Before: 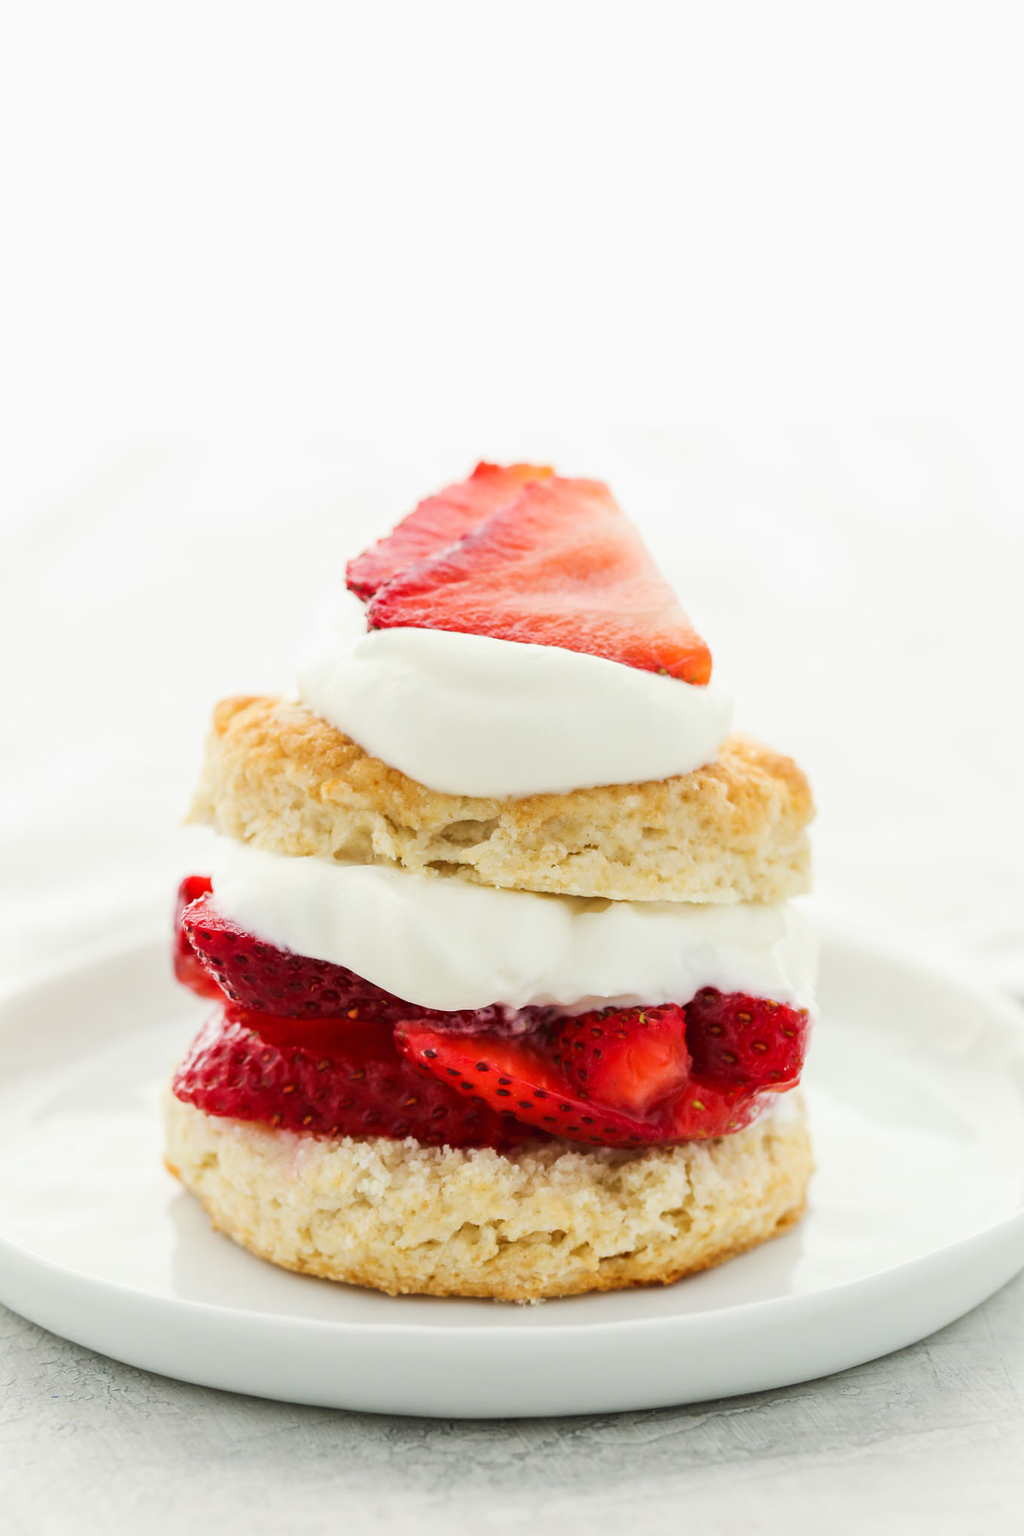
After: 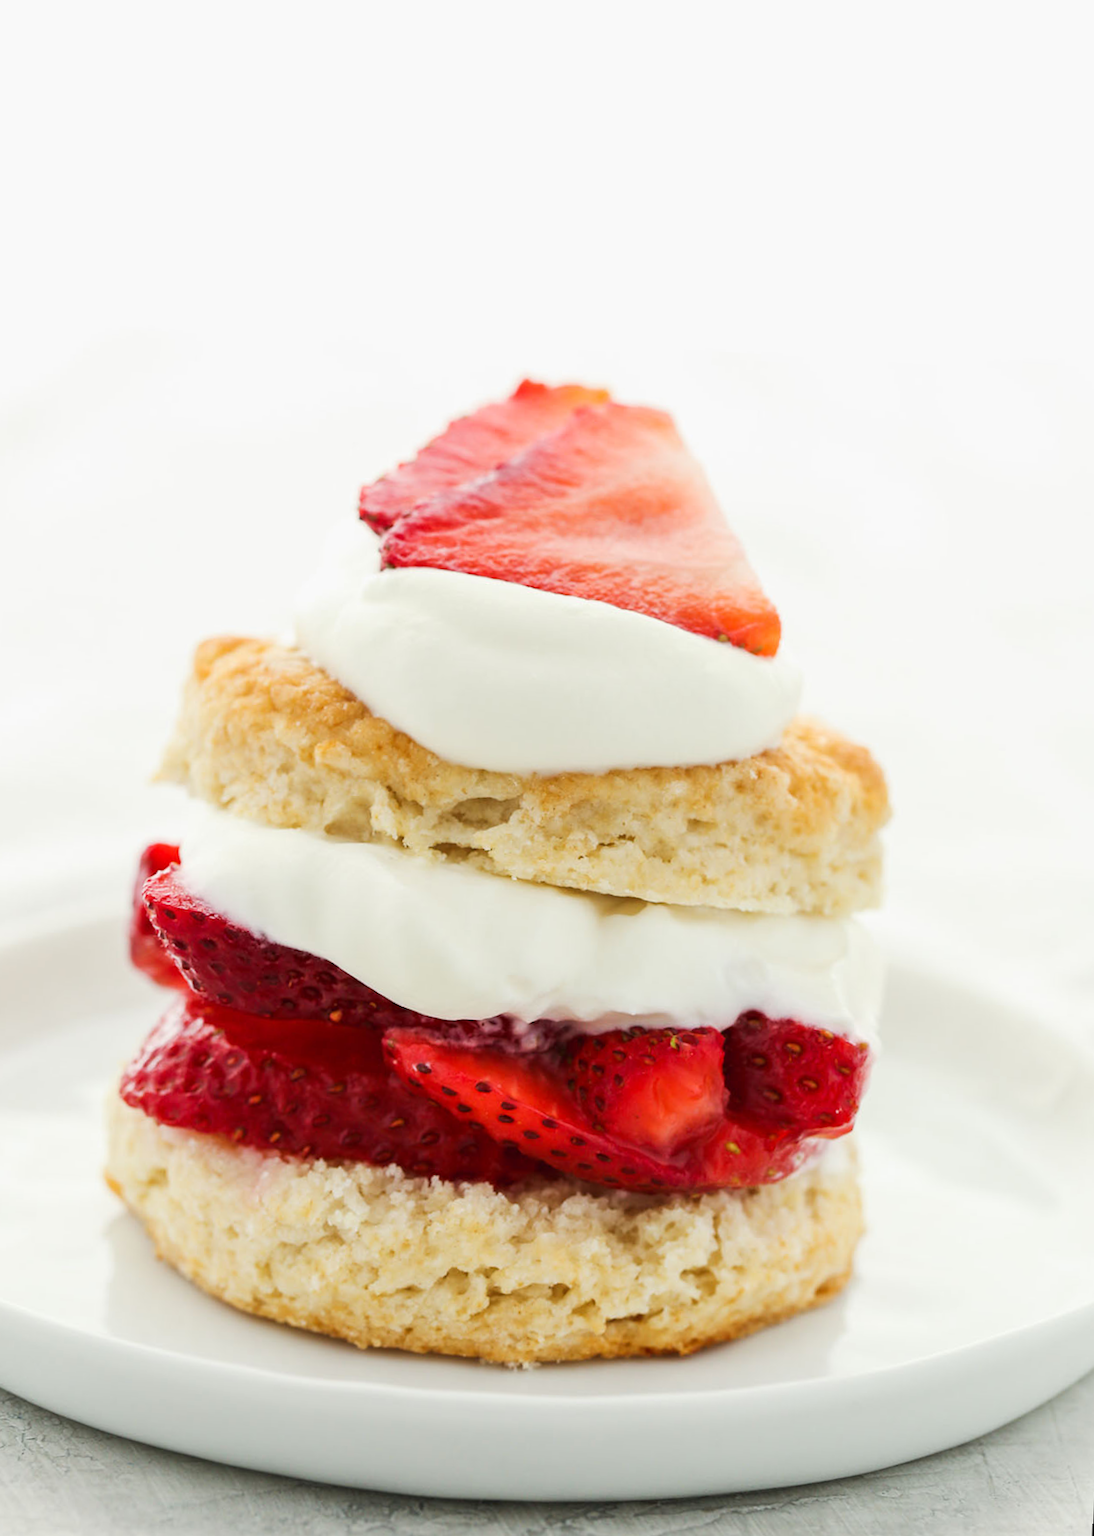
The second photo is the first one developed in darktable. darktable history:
crop and rotate: angle -1.96°, left 3.097%, top 4.154%, right 1.586%, bottom 0.529%
rotate and perspective: rotation 1.57°, crop left 0.018, crop right 0.982, crop top 0.039, crop bottom 0.961
